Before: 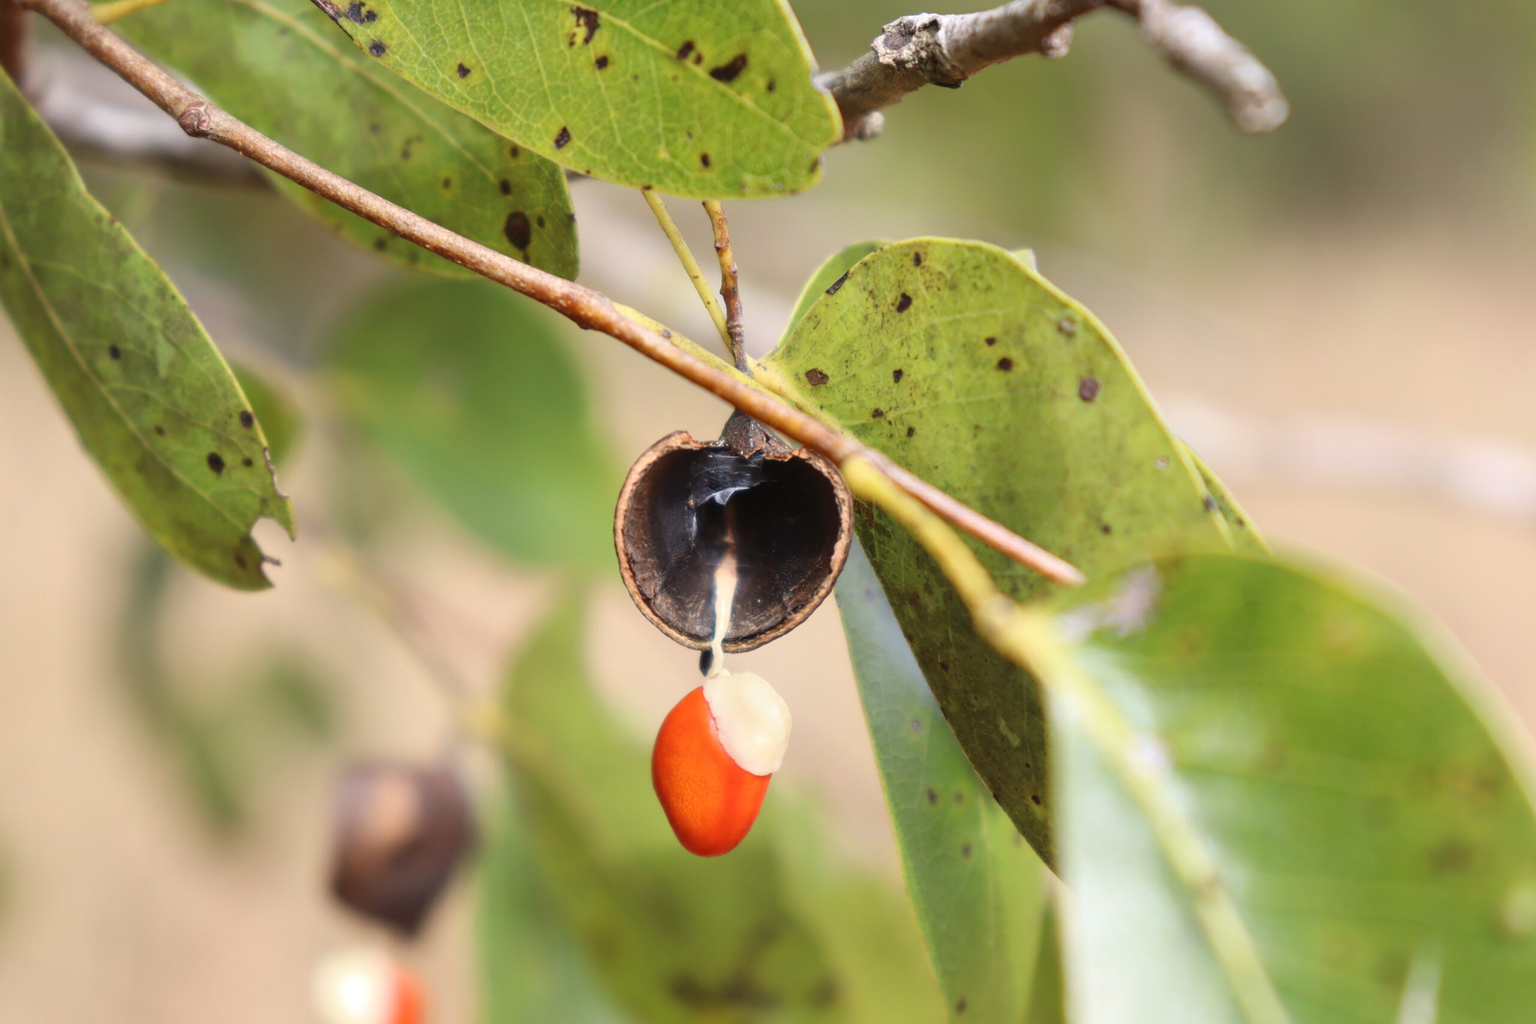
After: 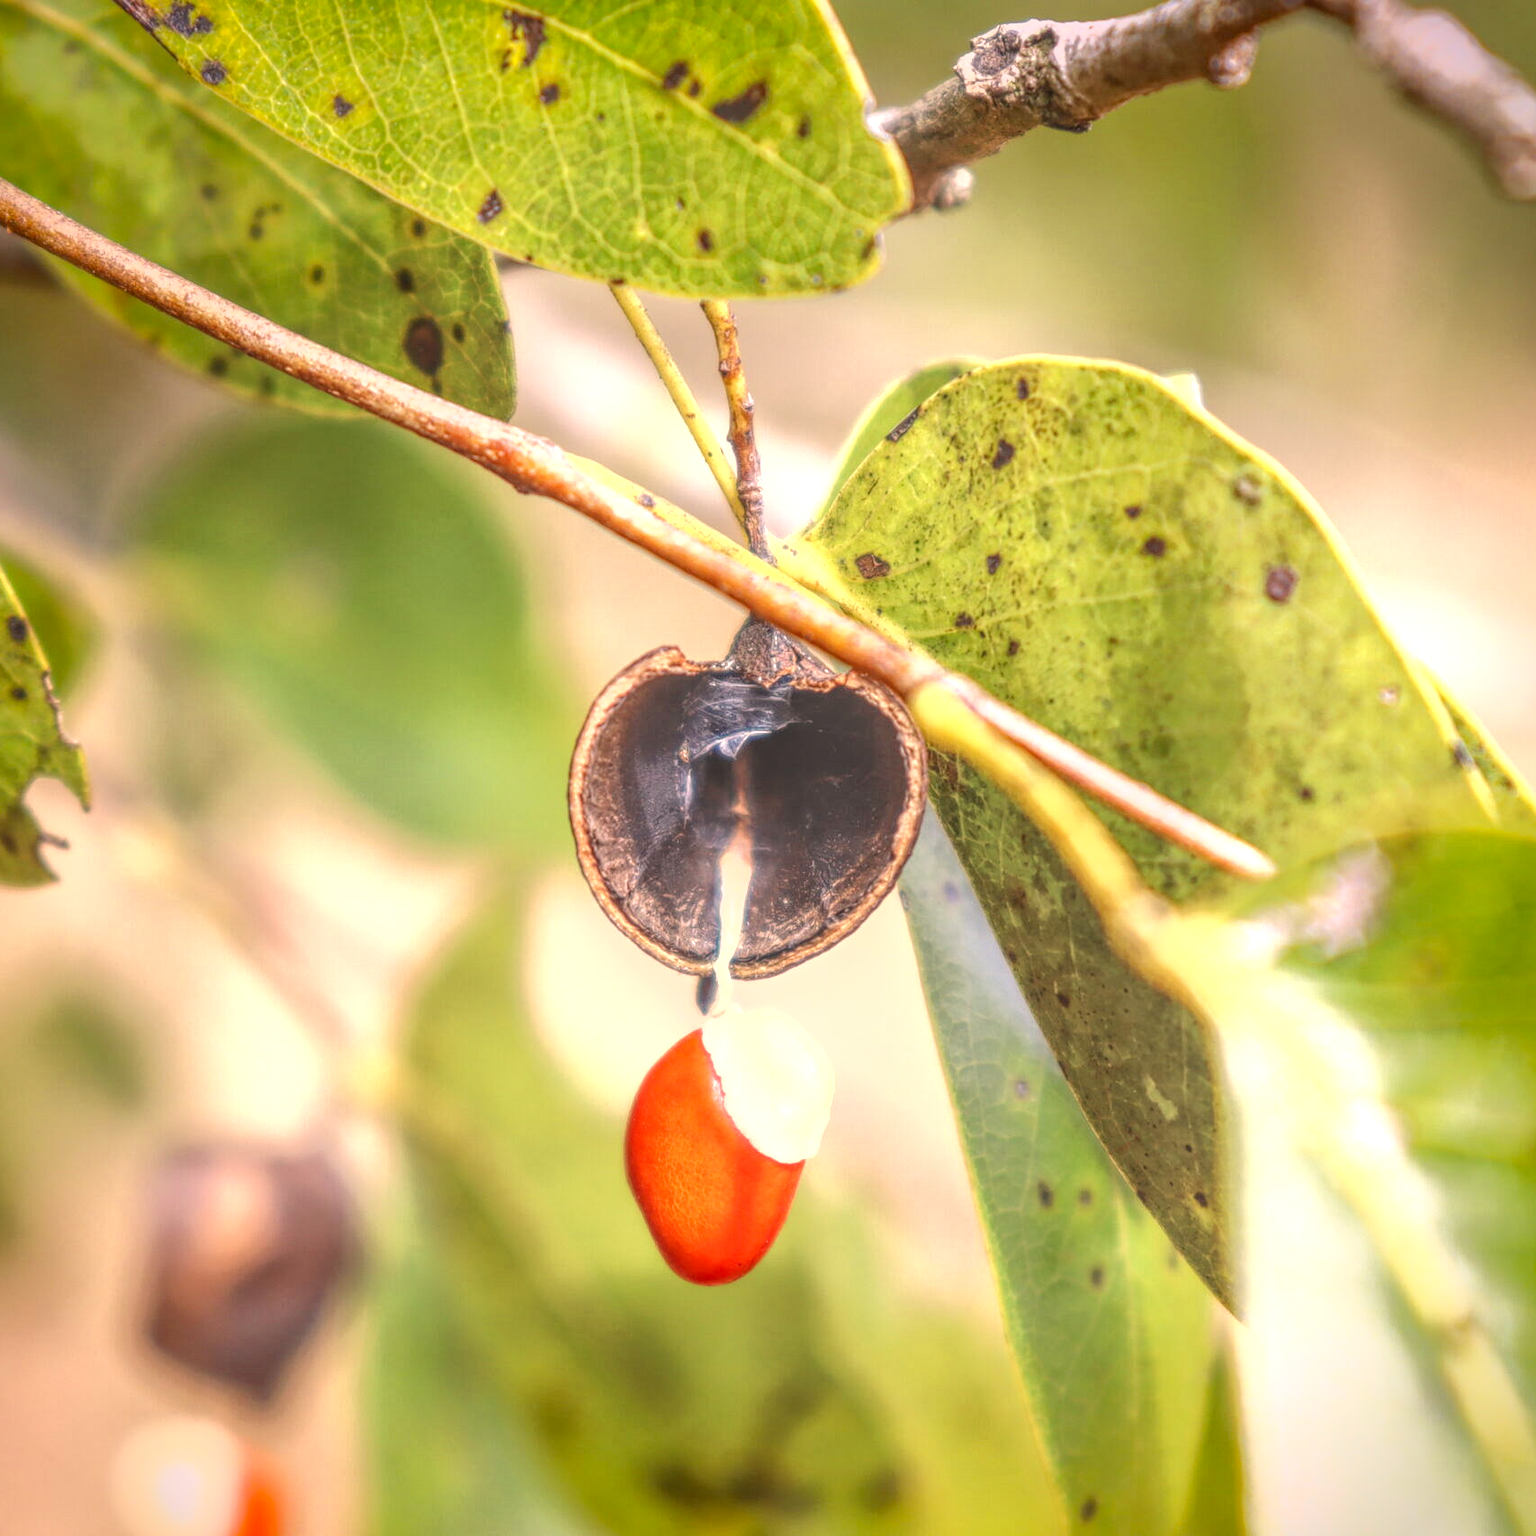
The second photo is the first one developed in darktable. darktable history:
tone equalizer: edges refinement/feathering 500, mask exposure compensation -1.57 EV, preserve details no
crop and rotate: left 15.345%, right 17.948%
vignetting: fall-off start 79.81%, saturation 0.369
exposure: black level correction 0.002, exposure 0.675 EV, compensate highlight preservation false
color correction: highlights a* 7.82, highlights b* 4.15
local contrast: highlights 20%, shadows 26%, detail 201%, midtone range 0.2
